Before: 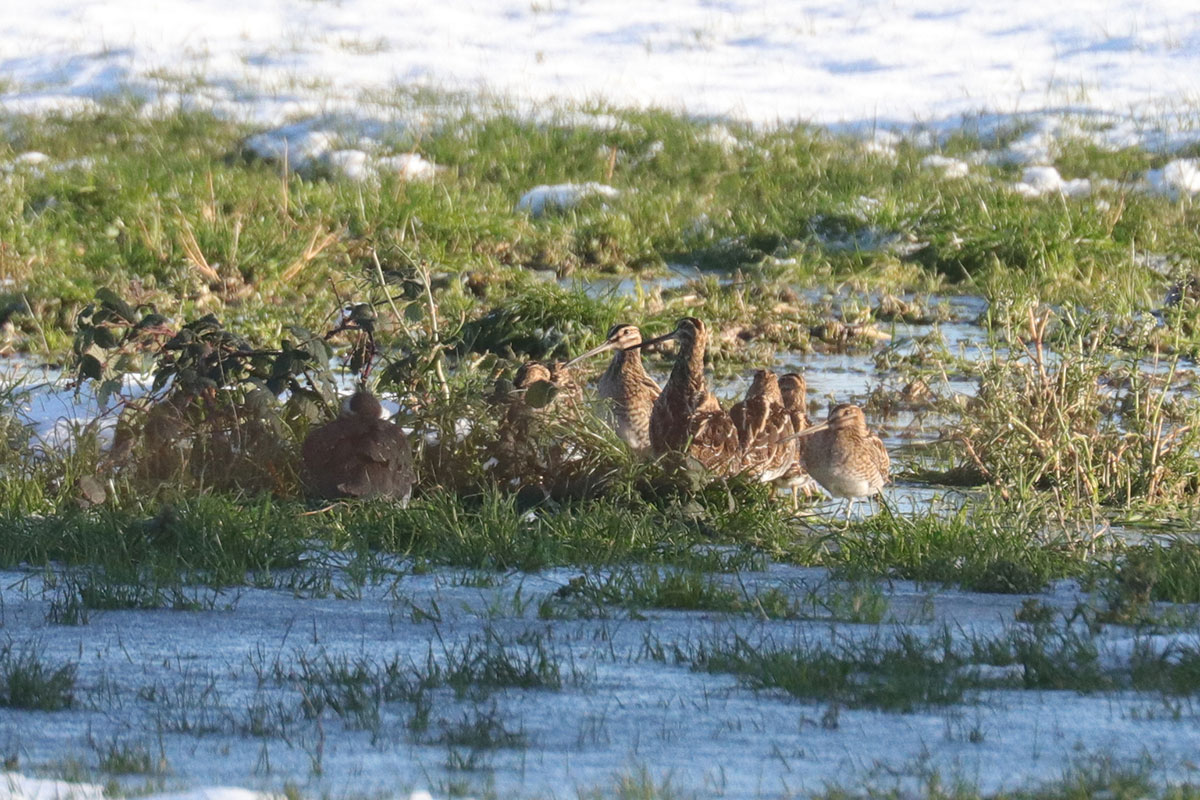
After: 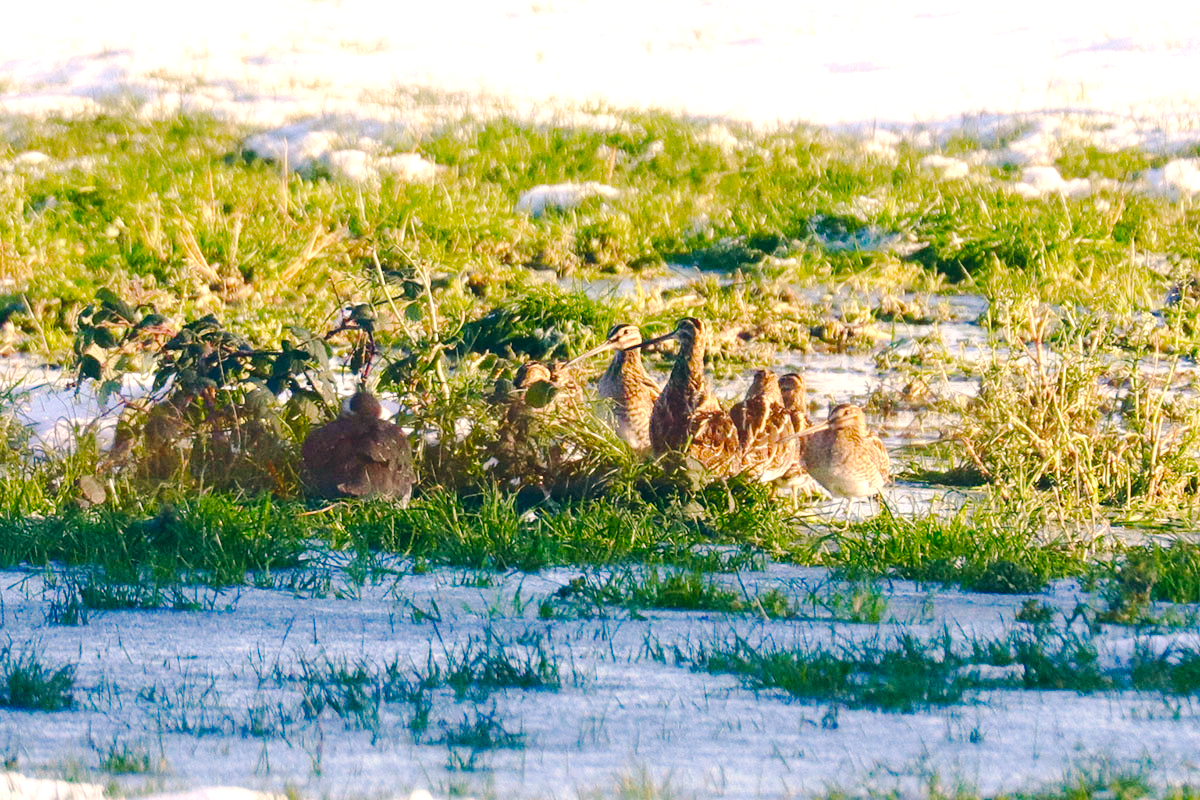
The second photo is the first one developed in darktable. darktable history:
base curve: curves: ch0 [(0, 0) (0.297, 0.298) (1, 1)], preserve colors none
color correction: highlights a* 10.32, highlights b* 14.66, shadows a* -9.59, shadows b* -15.02
tone curve: curves: ch0 [(0, 0) (0.003, 0.002) (0.011, 0.009) (0.025, 0.018) (0.044, 0.03) (0.069, 0.043) (0.1, 0.057) (0.136, 0.079) (0.177, 0.125) (0.224, 0.178) (0.277, 0.255) (0.335, 0.341) (0.399, 0.443) (0.468, 0.553) (0.543, 0.644) (0.623, 0.718) (0.709, 0.779) (0.801, 0.849) (0.898, 0.929) (1, 1)], preserve colors none
color balance rgb: linear chroma grading › shadows -2.2%, linear chroma grading › highlights -15%, linear chroma grading › global chroma -10%, linear chroma grading › mid-tones -10%, perceptual saturation grading › global saturation 45%, perceptual saturation grading › highlights -50%, perceptual saturation grading › shadows 30%, perceptual brilliance grading › global brilliance 18%, global vibrance 45%
